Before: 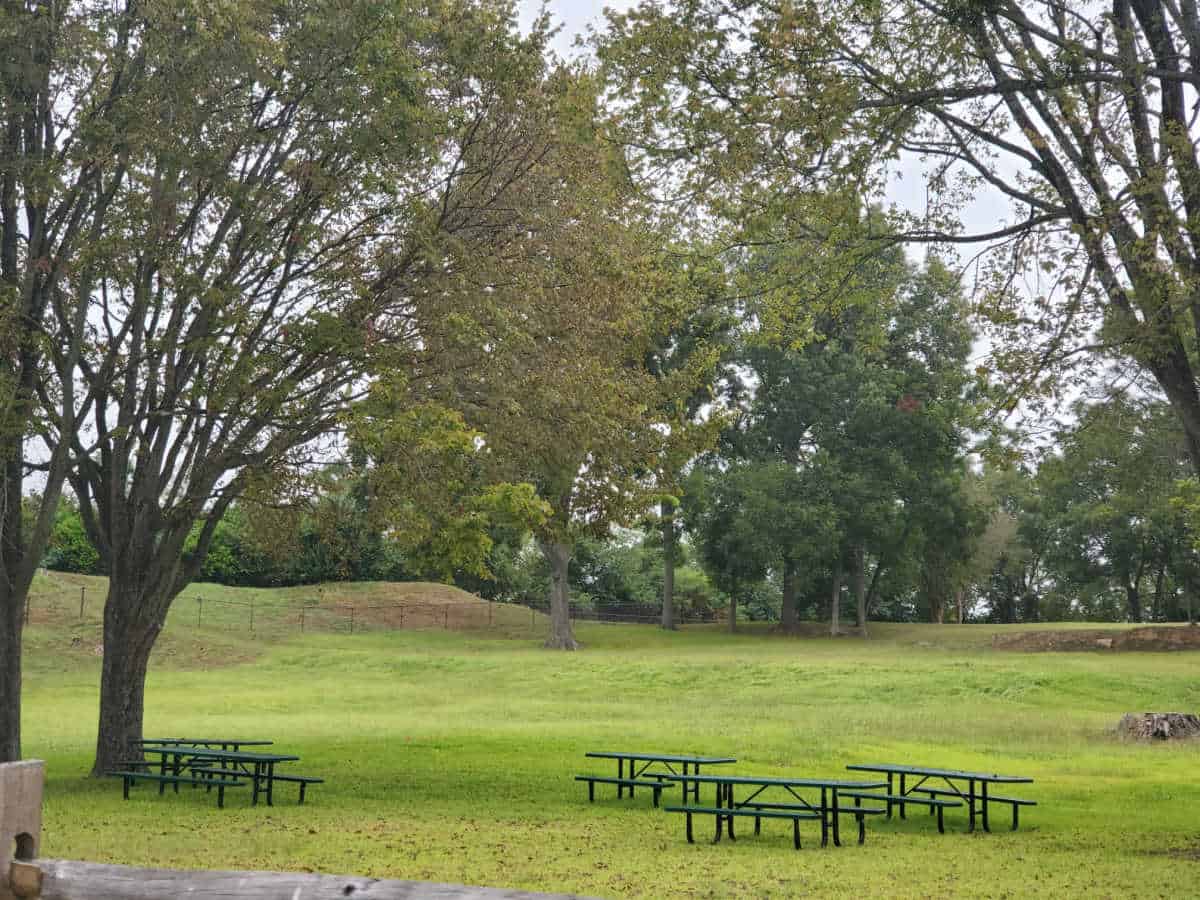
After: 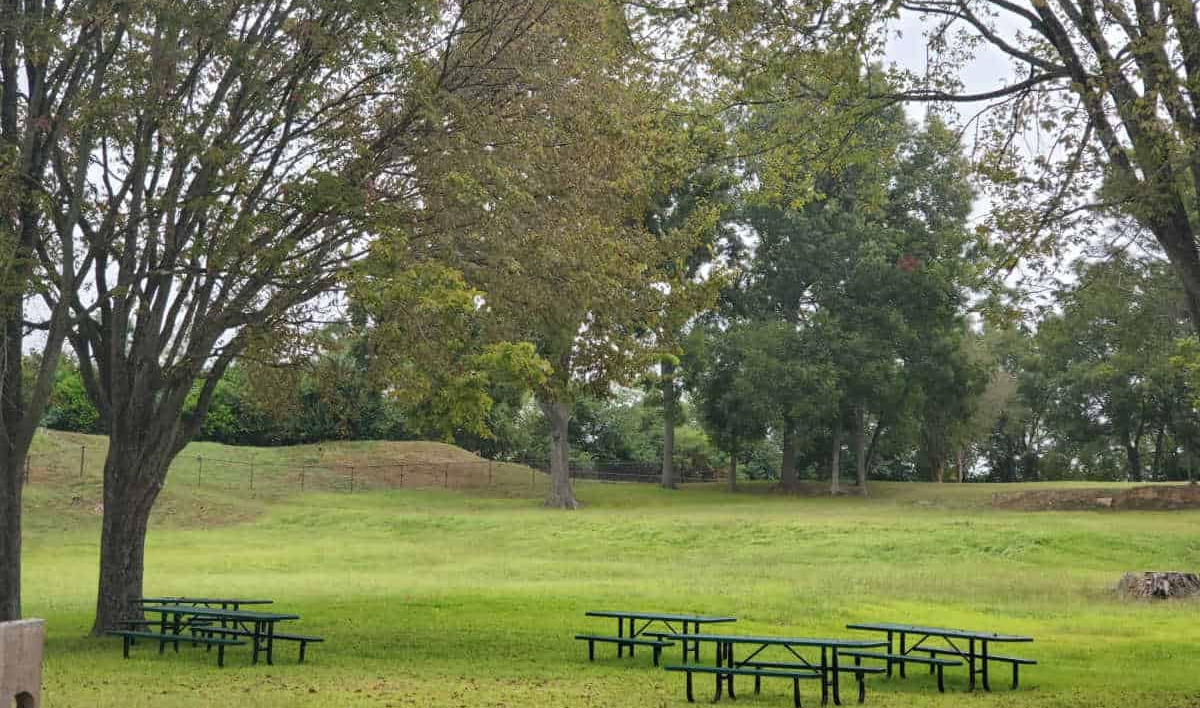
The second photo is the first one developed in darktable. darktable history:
crop and rotate: top 15.774%, bottom 5.506%
tone equalizer: on, module defaults
